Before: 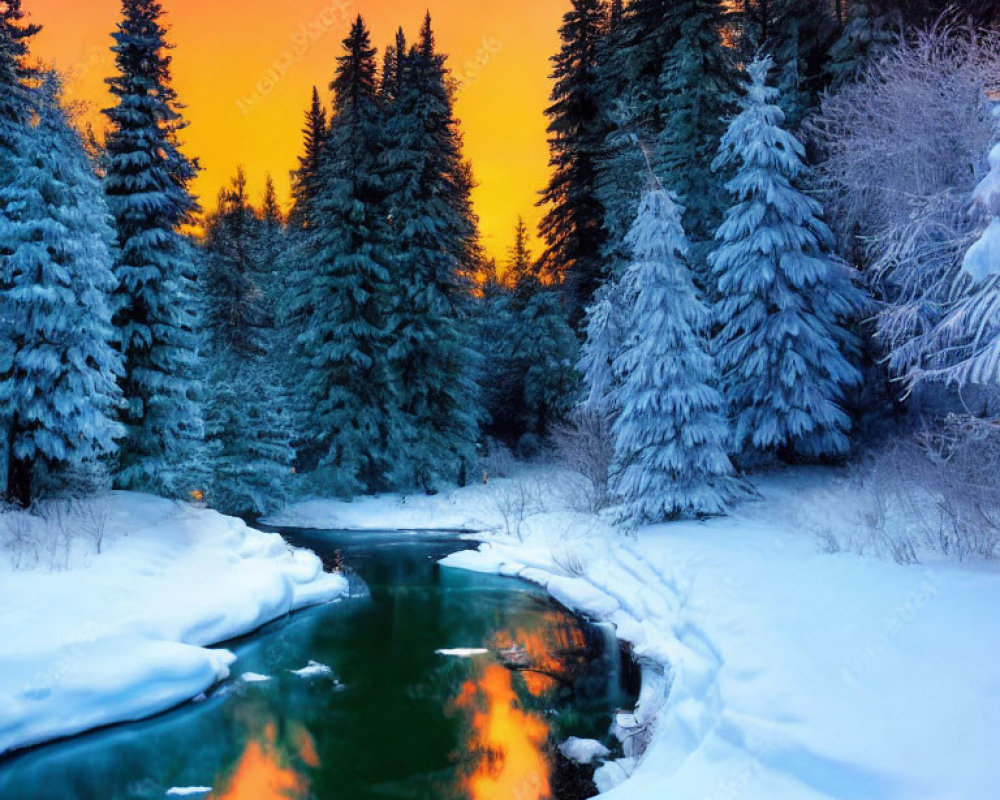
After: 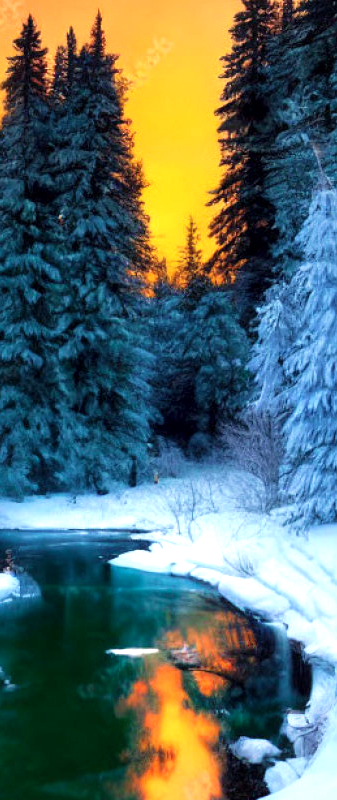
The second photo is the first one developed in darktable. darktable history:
exposure: exposure 0.372 EV, compensate highlight preservation false
crop: left 32.986%, right 33.25%
local contrast: mode bilateral grid, contrast 26, coarseness 50, detail 124%, midtone range 0.2
velvia: on, module defaults
